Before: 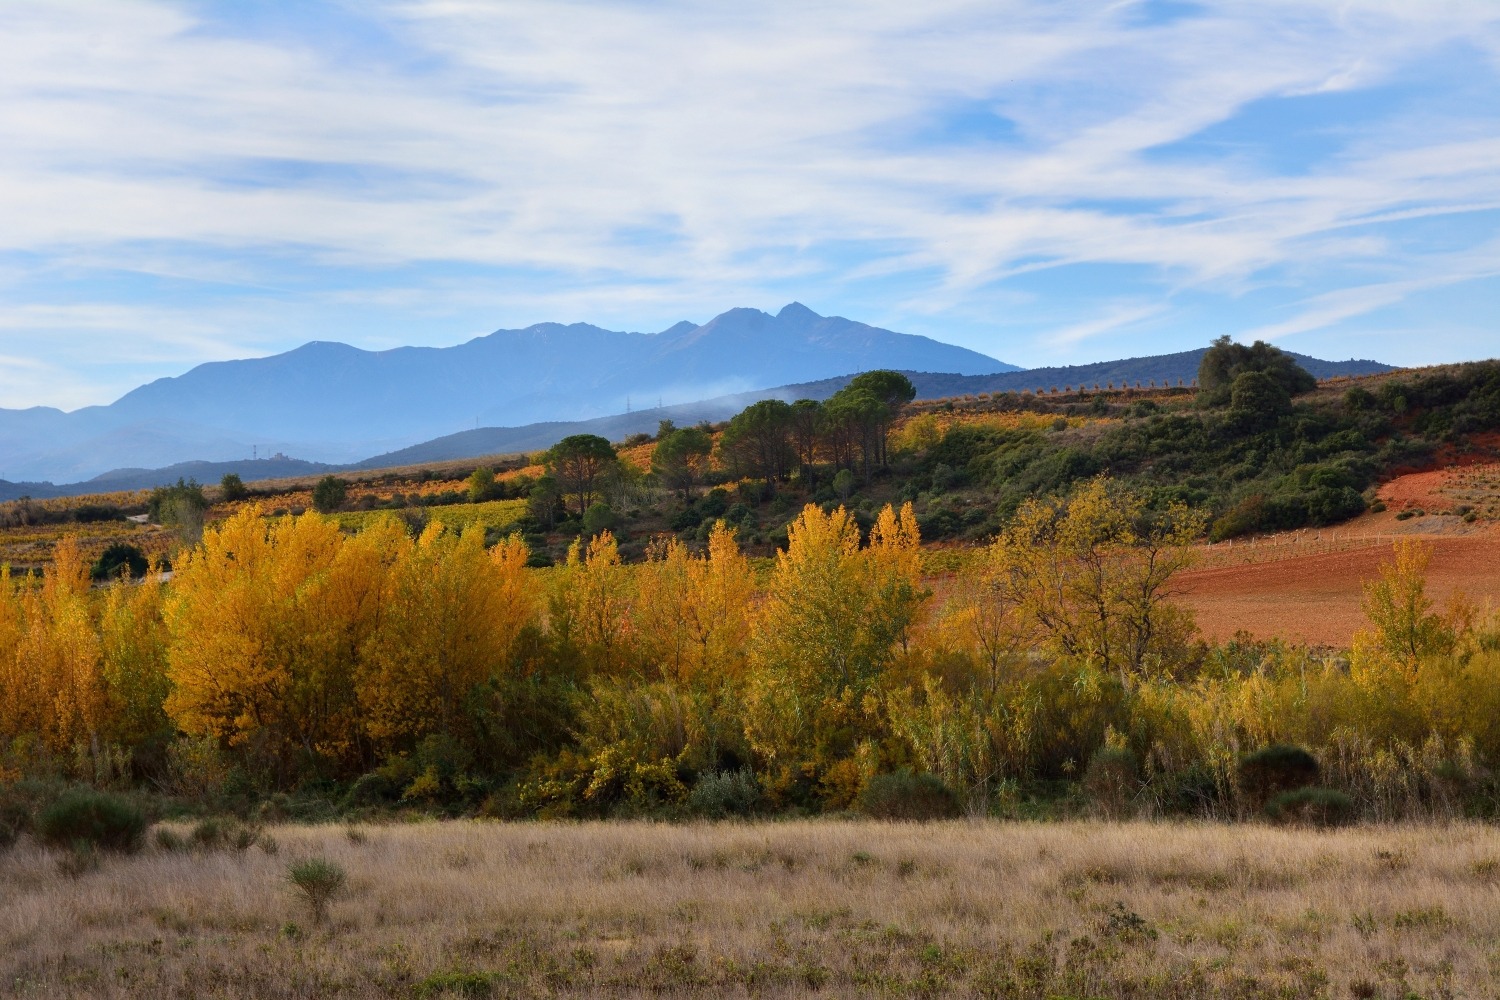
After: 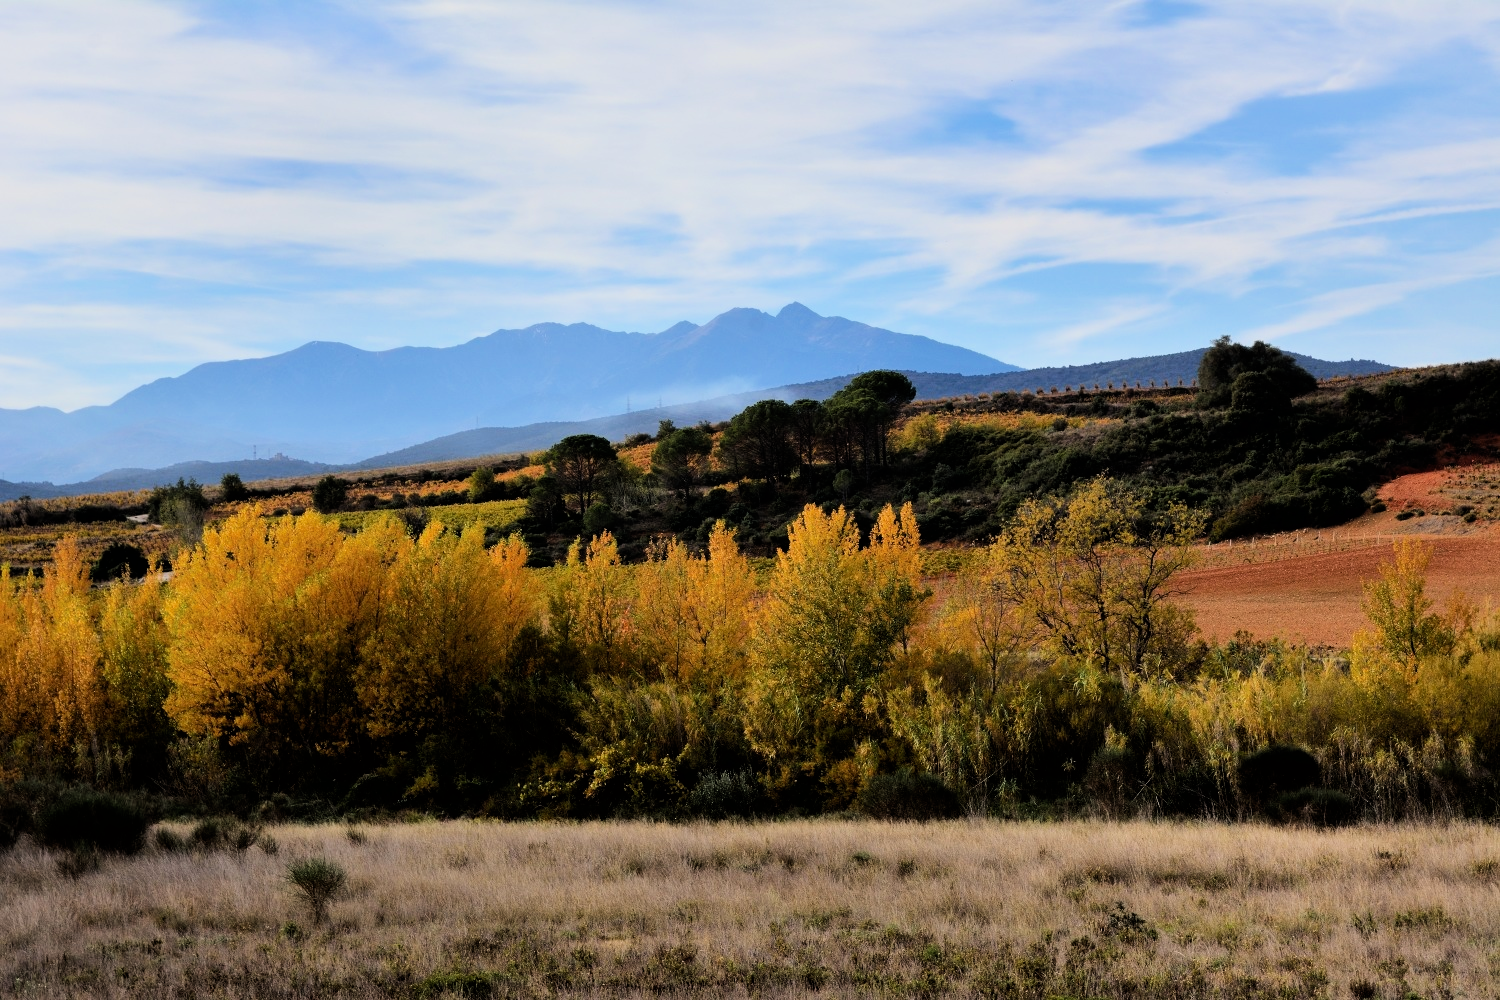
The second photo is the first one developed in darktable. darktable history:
filmic rgb: black relative exposure -5.03 EV, white relative exposure 3.98 EV, hardness 2.89, contrast 1.196, color science v6 (2022)
tone equalizer: -8 EV -0.406 EV, -7 EV -0.389 EV, -6 EV -0.334 EV, -5 EV -0.186 EV, -3 EV 0.238 EV, -2 EV 0.309 EV, -1 EV 0.403 EV, +0 EV 0.426 EV, edges refinement/feathering 500, mask exposure compensation -1.57 EV, preserve details no
